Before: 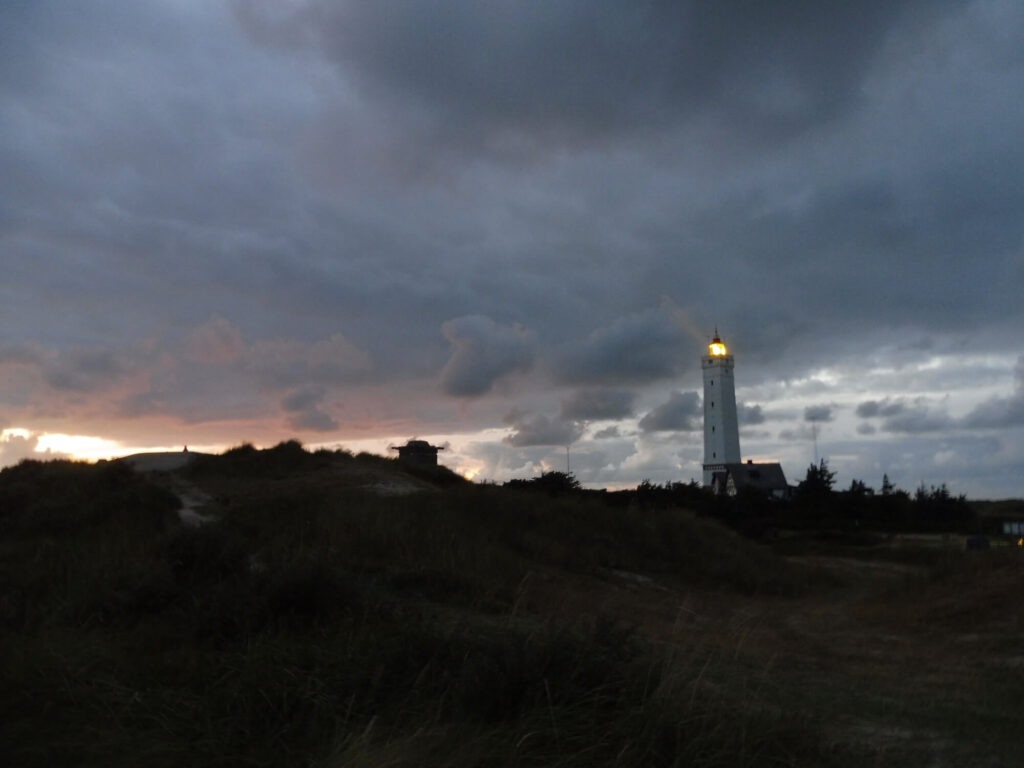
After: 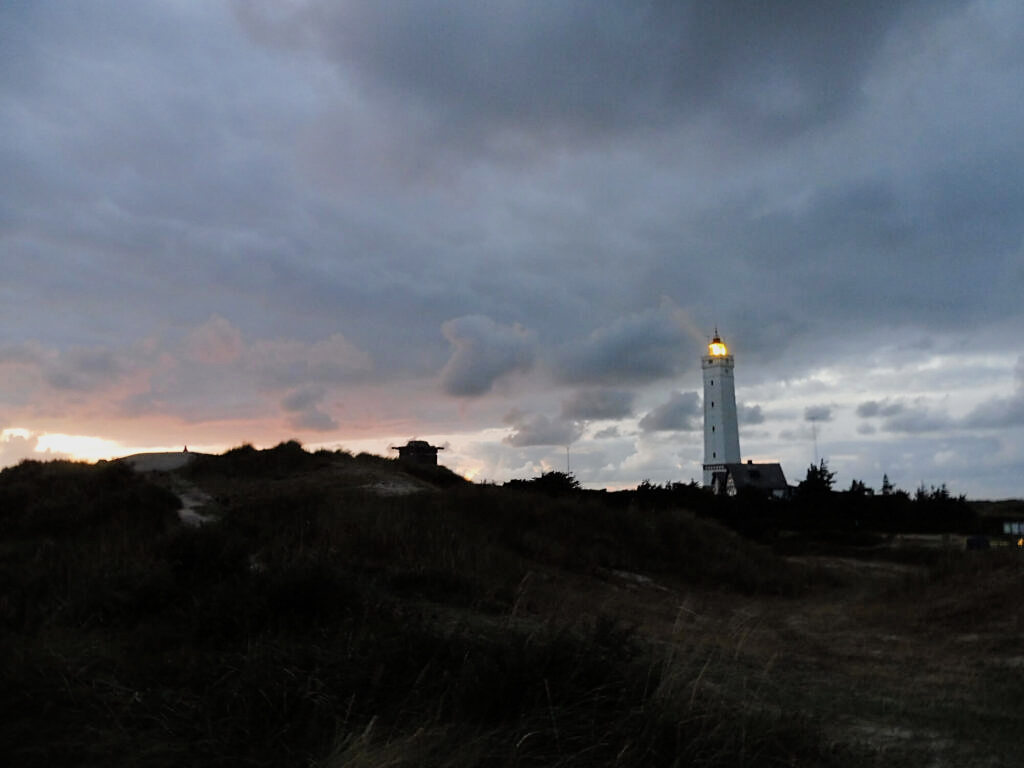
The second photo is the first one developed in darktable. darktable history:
white balance: emerald 1
sharpen: radius 1.864, amount 0.398, threshold 1.271
filmic rgb: black relative exposure -7.65 EV, white relative exposure 4.56 EV, hardness 3.61
exposure: black level correction 0, exposure 0.7 EV, compensate exposure bias true, compensate highlight preservation false
shadows and highlights: radius 108.52, shadows 23.73, highlights -59.32, low approximation 0.01, soften with gaussian
